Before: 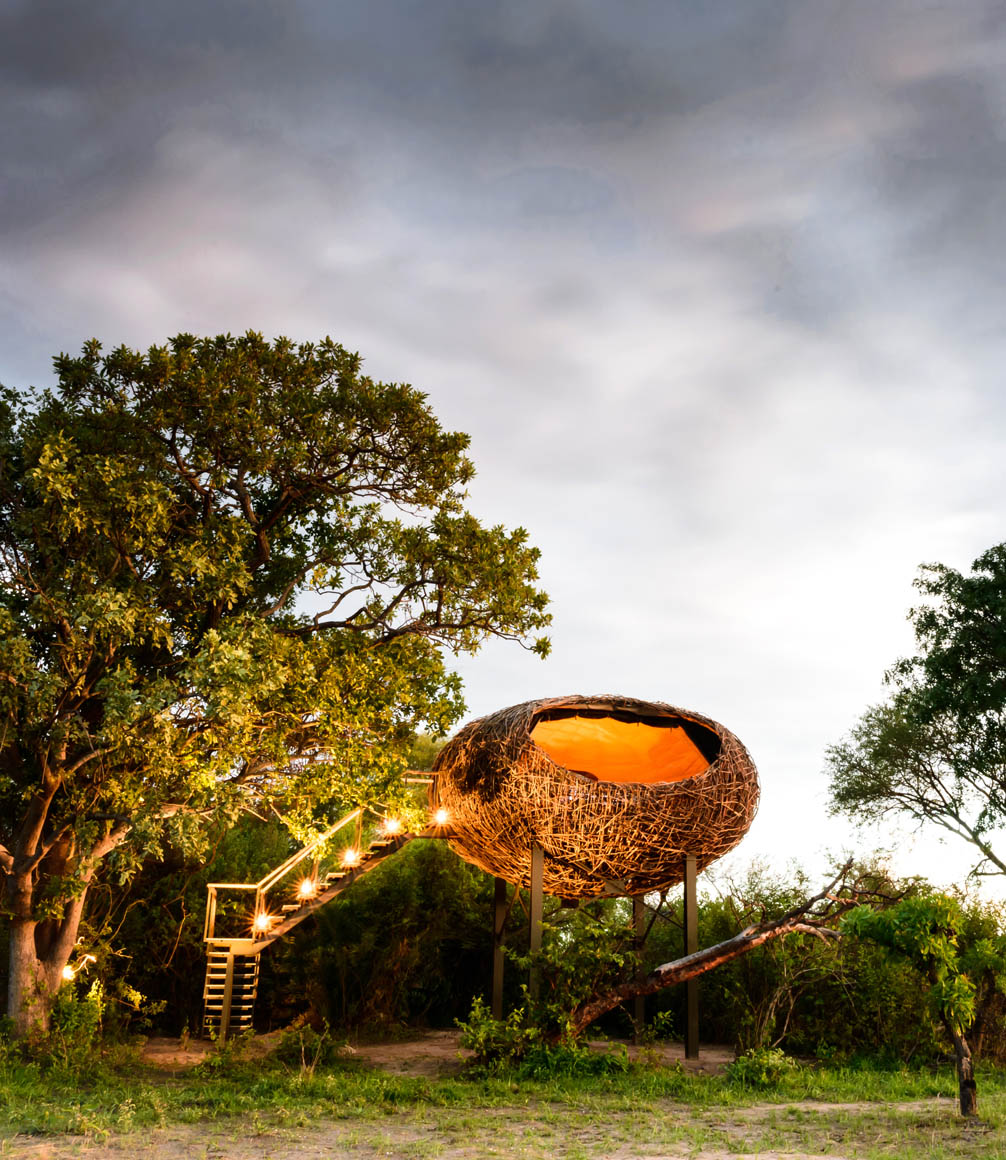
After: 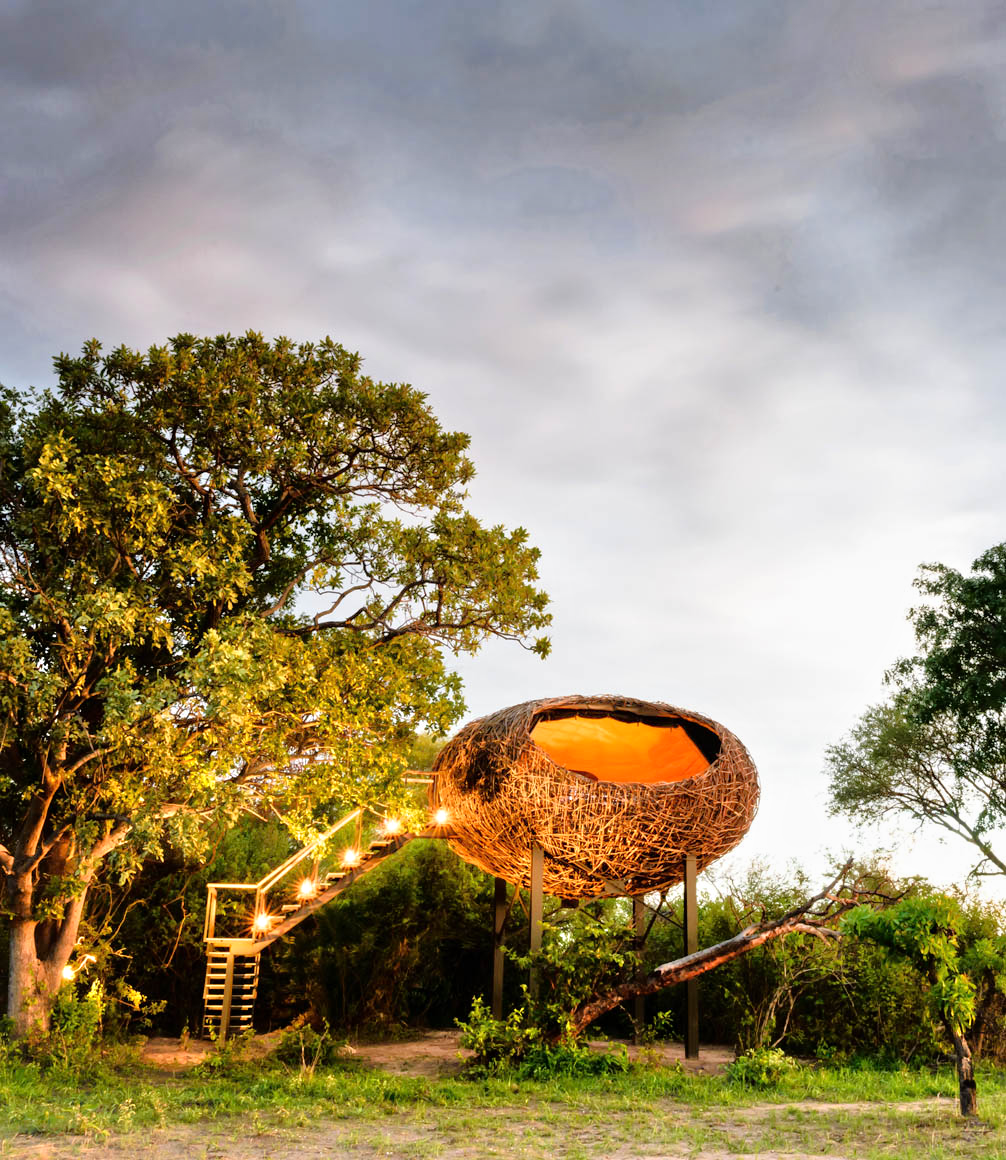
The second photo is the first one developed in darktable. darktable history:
exposure: exposure -0.064 EV, compensate highlight preservation false
tone equalizer: -7 EV 0.15 EV, -6 EV 0.6 EV, -5 EV 1.15 EV, -4 EV 1.33 EV, -3 EV 1.15 EV, -2 EV 0.6 EV, -1 EV 0.15 EV, mask exposure compensation -0.5 EV
